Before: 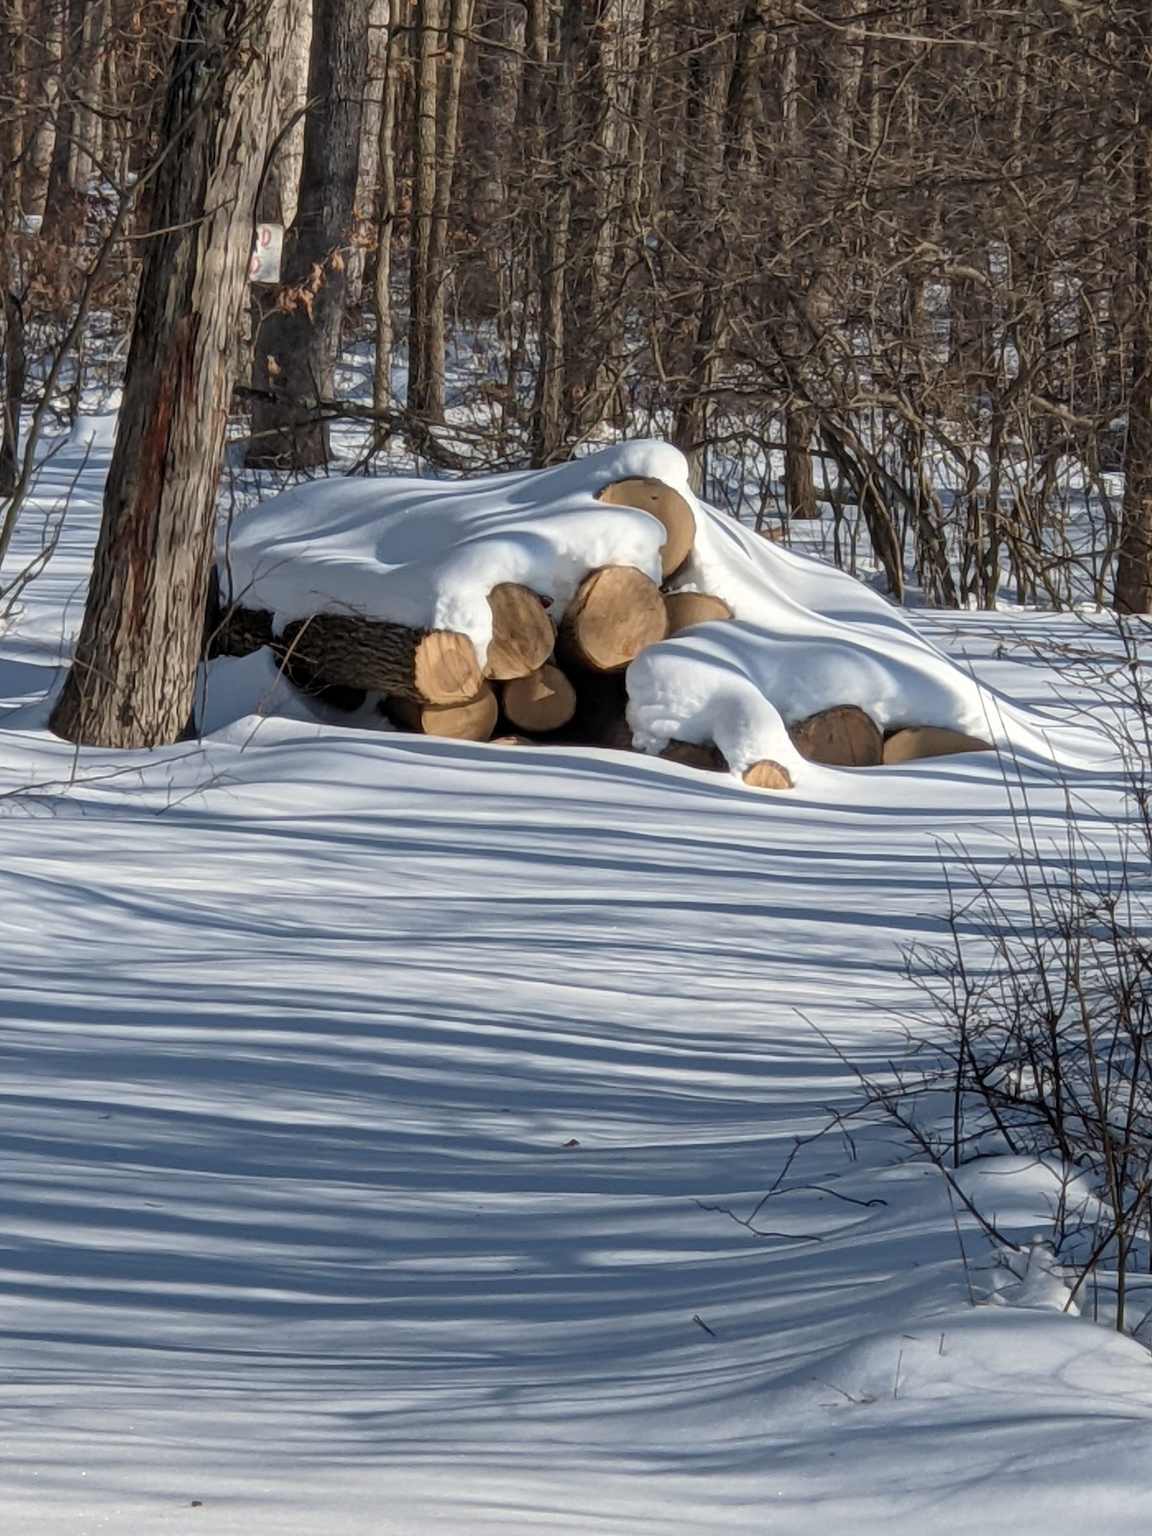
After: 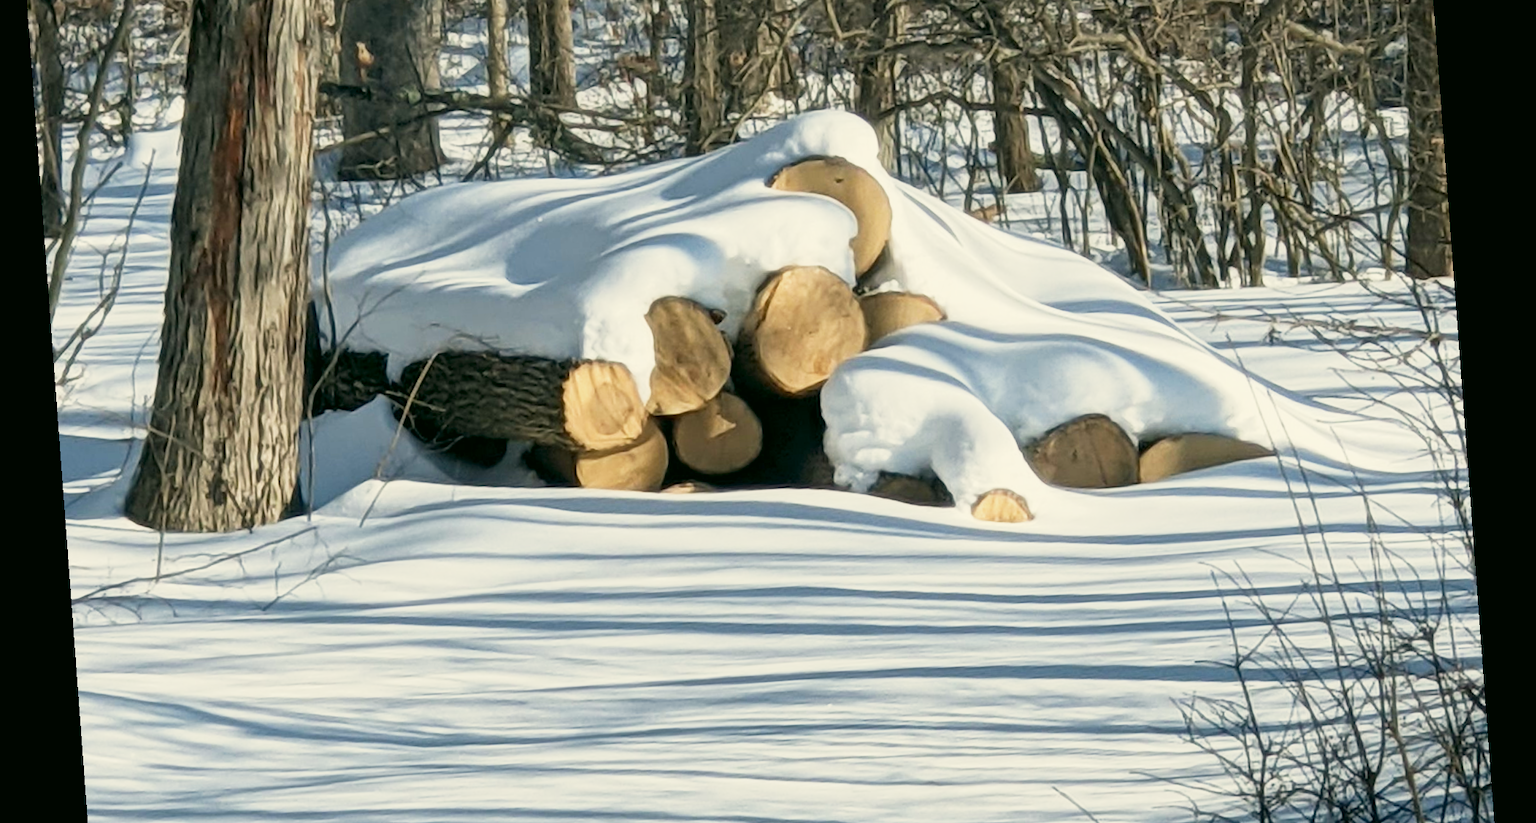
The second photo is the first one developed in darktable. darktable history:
exposure: exposure 0.236 EV, compensate highlight preservation false
rotate and perspective: rotation -4.25°, automatic cropping off
color correction: highlights a* -0.482, highlights b* 9.48, shadows a* -9.48, shadows b* 0.803
crop and rotate: top 23.84%, bottom 34.294%
tone equalizer: on, module defaults
base curve: curves: ch0 [(0, 0) (0.088, 0.125) (0.176, 0.251) (0.354, 0.501) (0.613, 0.749) (1, 0.877)], preserve colors none
